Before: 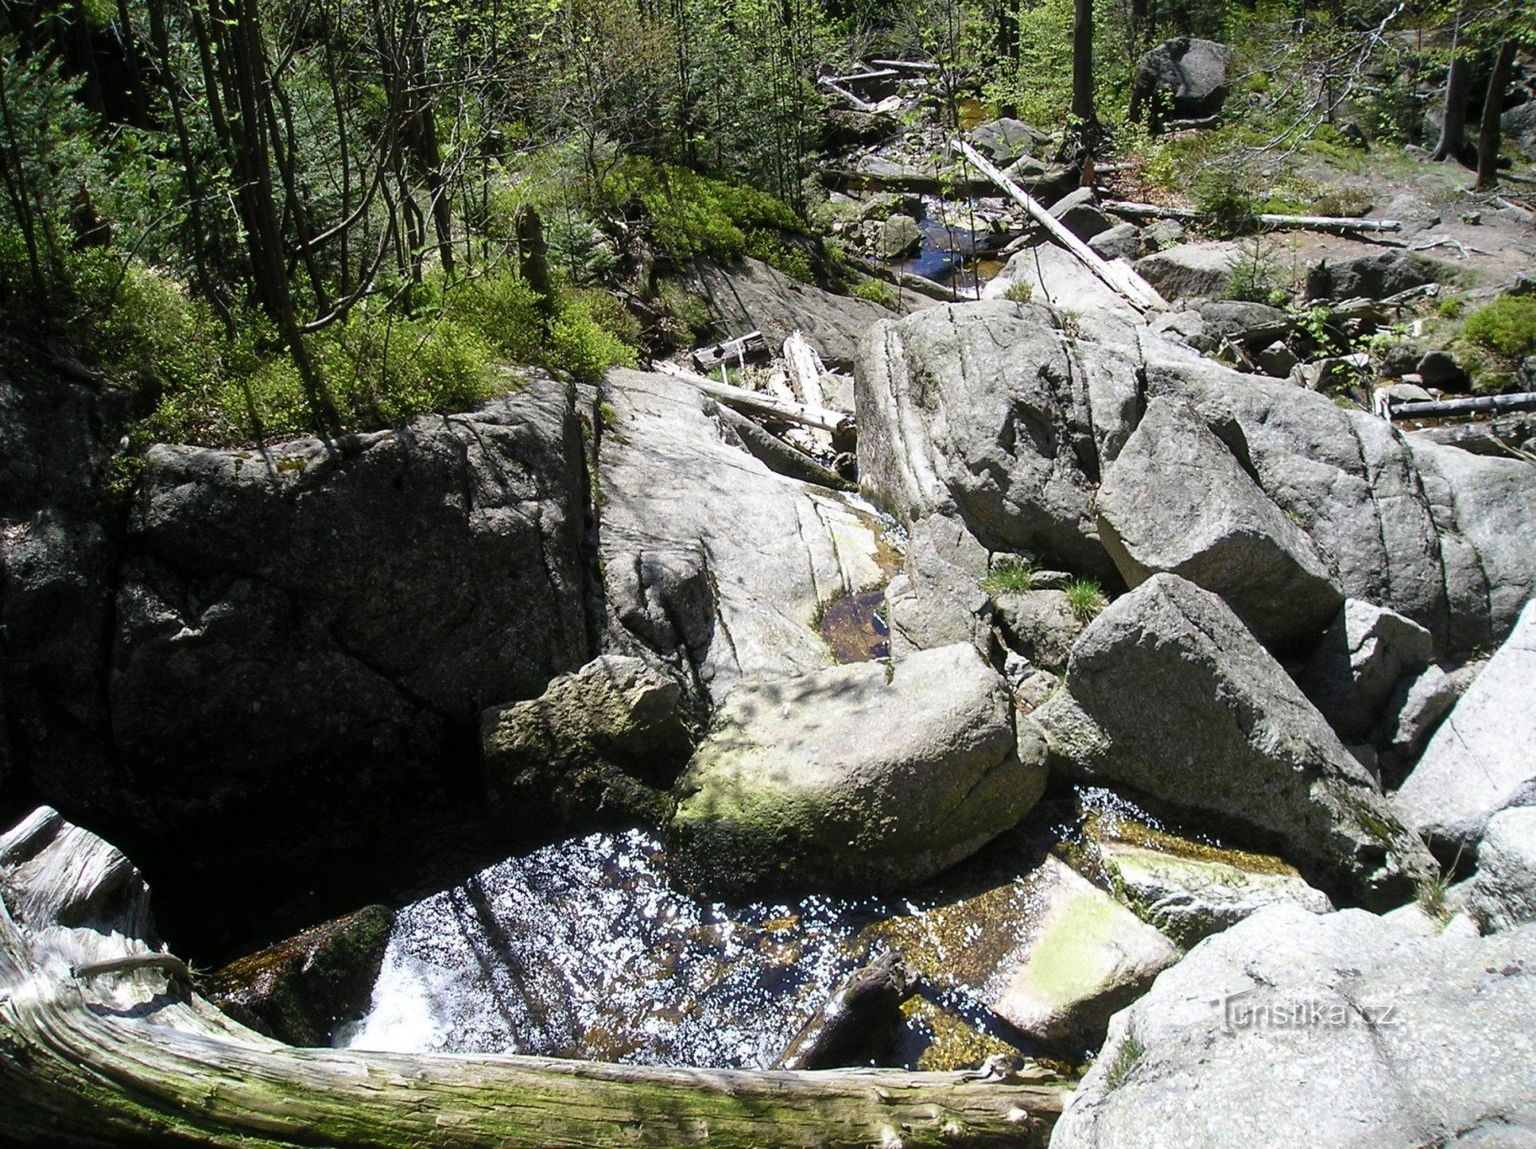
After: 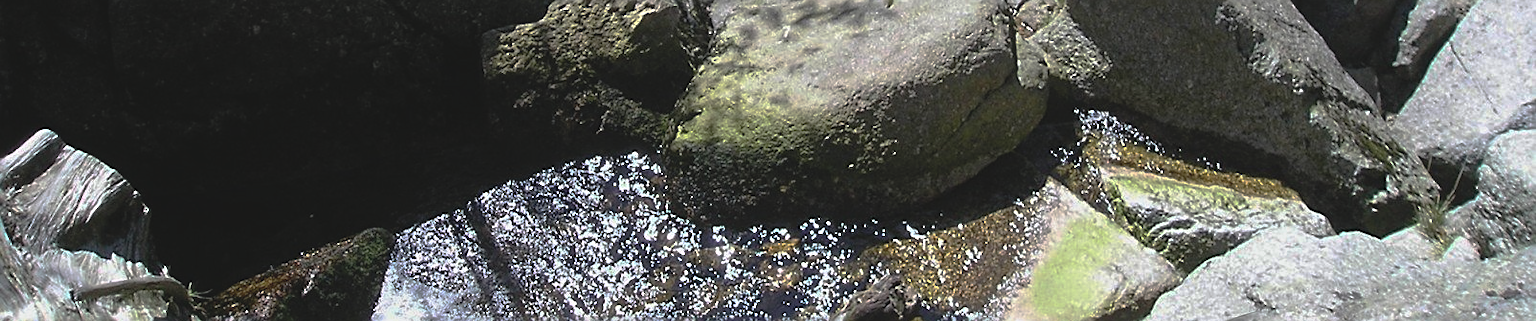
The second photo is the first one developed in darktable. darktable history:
sharpen: on, module defaults
contrast brightness saturation: contrast -0.135, brightness 0.044, saturation -0.134
base curve: curves: ch0 [(0, 0) (0.826, 0.587) (1, 1)], preserve colors none
crop and rotate: top 58.994%, bottom 13.002%
